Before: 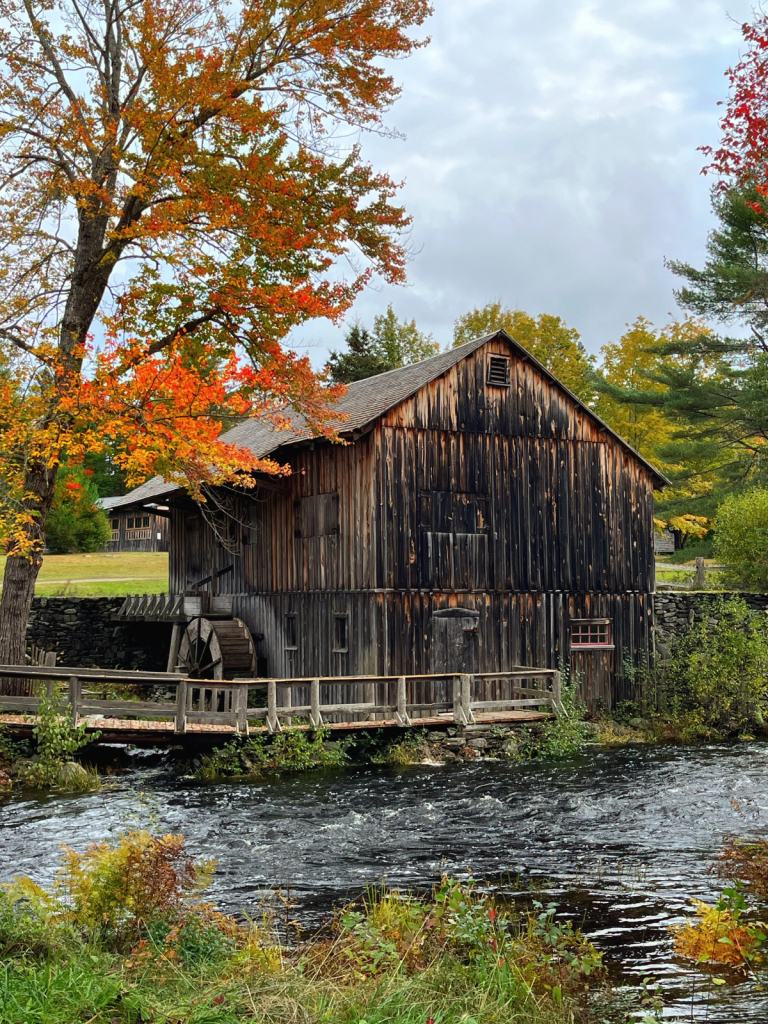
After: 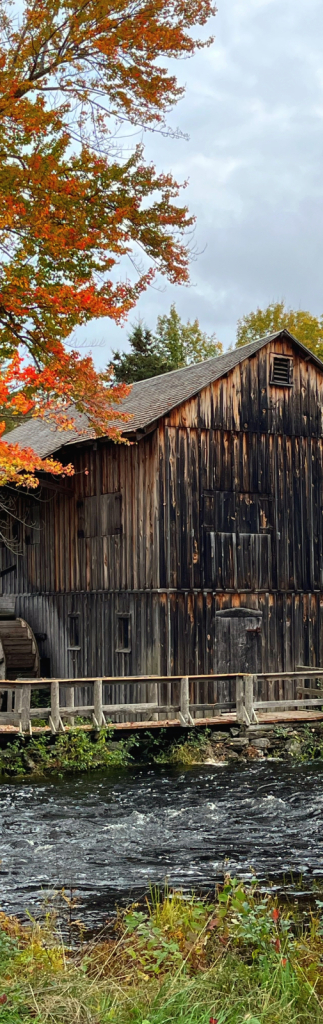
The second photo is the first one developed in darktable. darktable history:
crop: left 28.351%, right 29.494%
